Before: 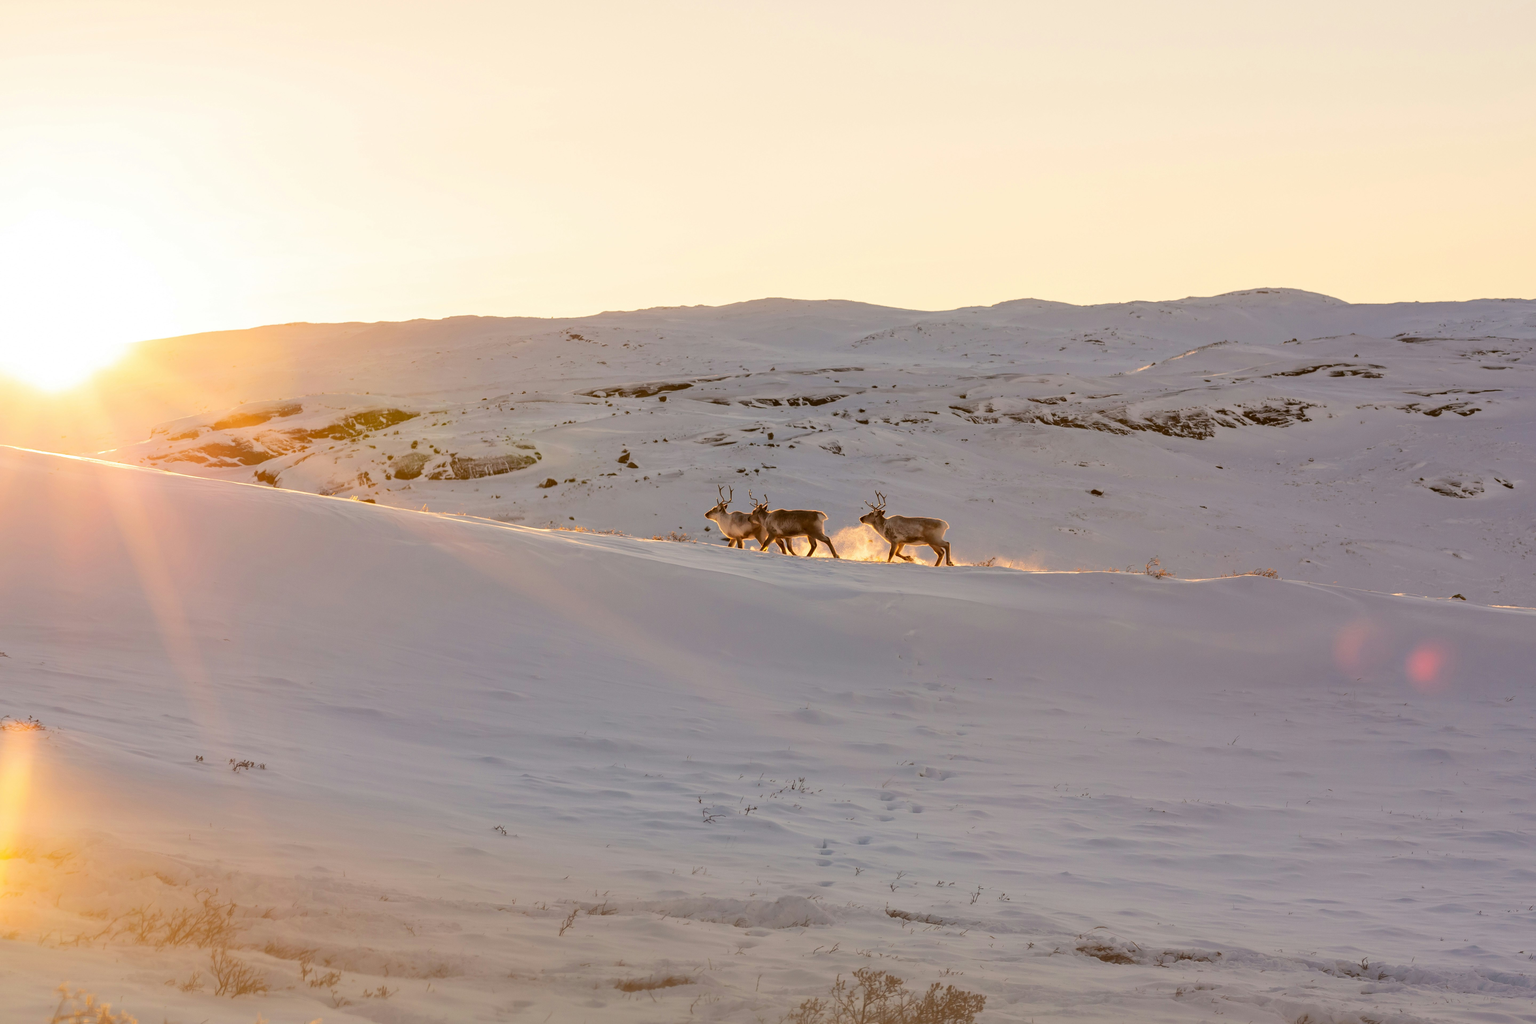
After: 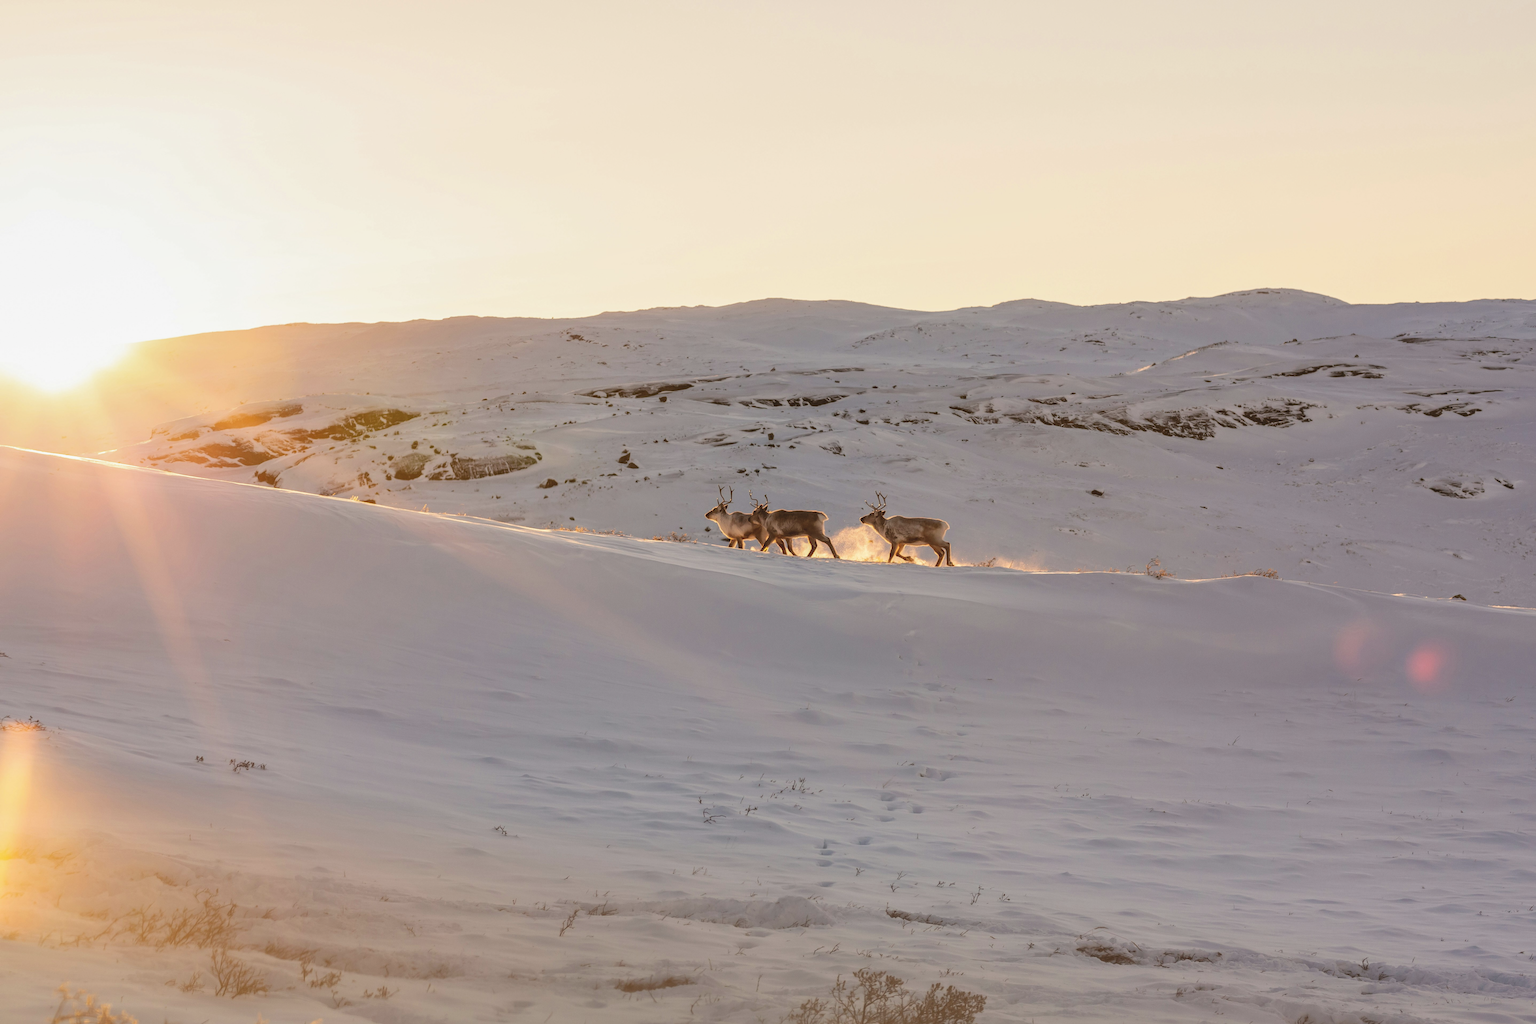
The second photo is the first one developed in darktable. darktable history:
local contrast: on, module defaults
color balance: lift [1.01, 1, 1, 1], gamma [1.097, 1, 1, 1], gain [0.85, 1, 1, 1]
tone equalizer: on, module defaults
